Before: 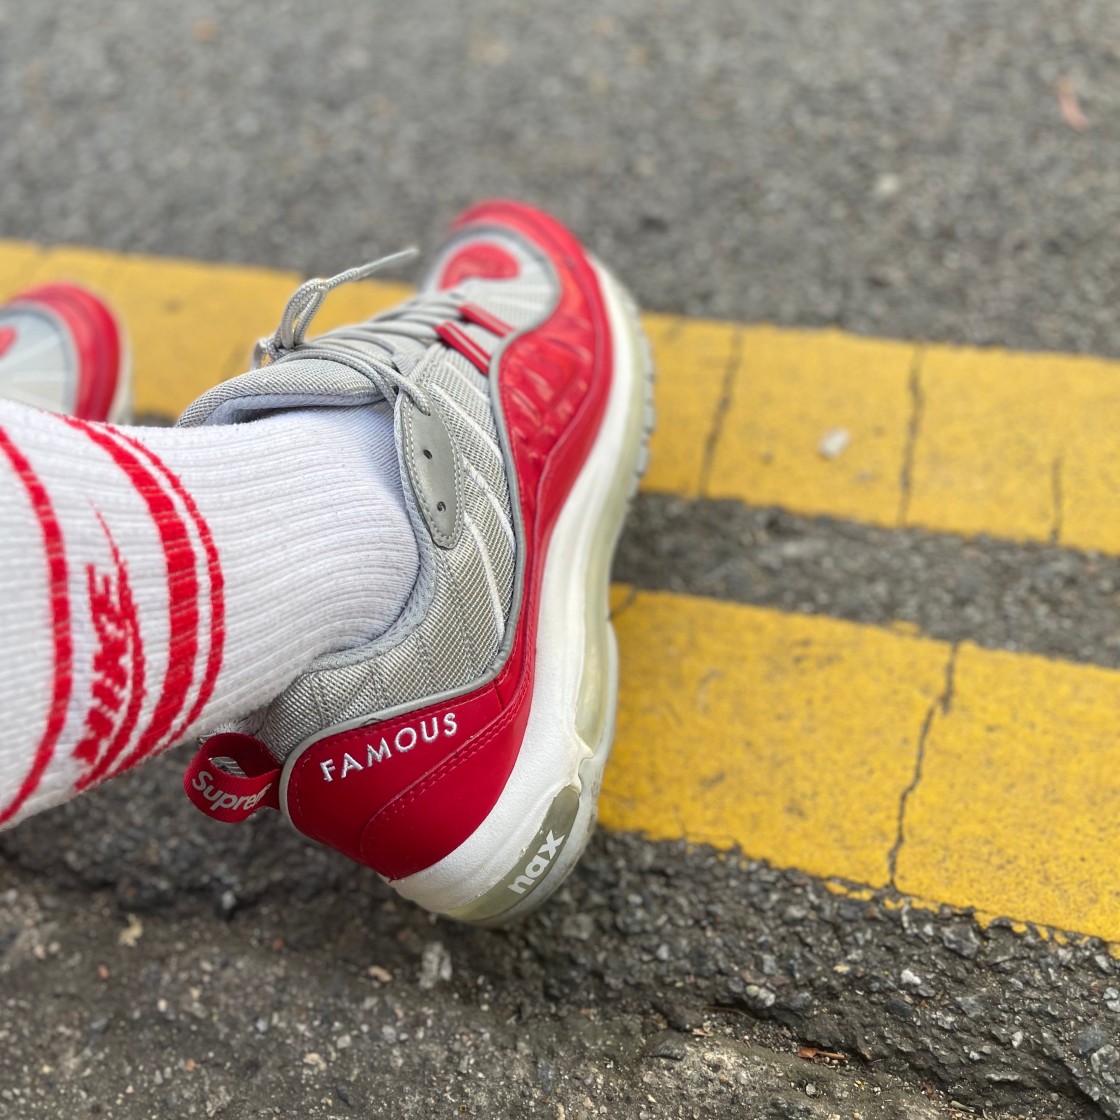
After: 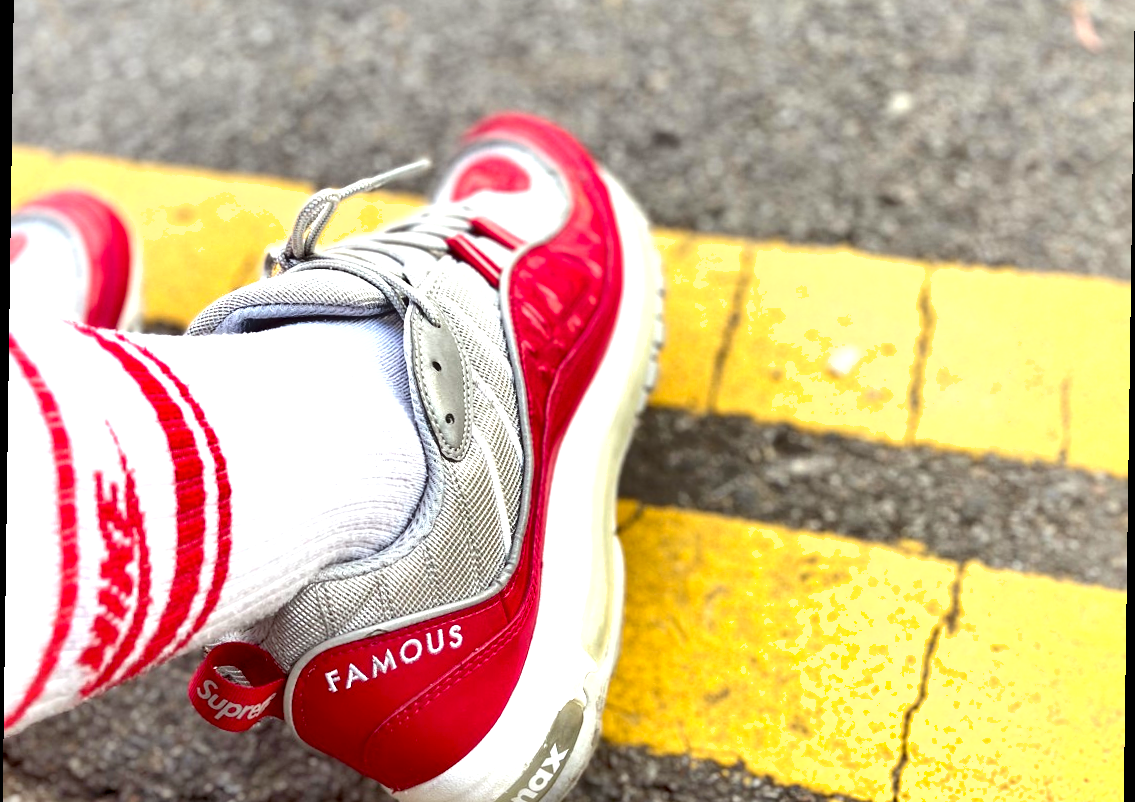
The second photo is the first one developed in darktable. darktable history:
exposure: black level correction 0.008, exposure 0.979 EV, compensate highlight preservation false
color balance: mode lift, gamma, gain (sRGB), lift [1, 1.049, 1, 1]
crop and rotate: top 8.293%, bottom 20.996%
rotate and perspective: rotation 0.8°, automatic cropping off
shadows and highlights: soften with gaussian
